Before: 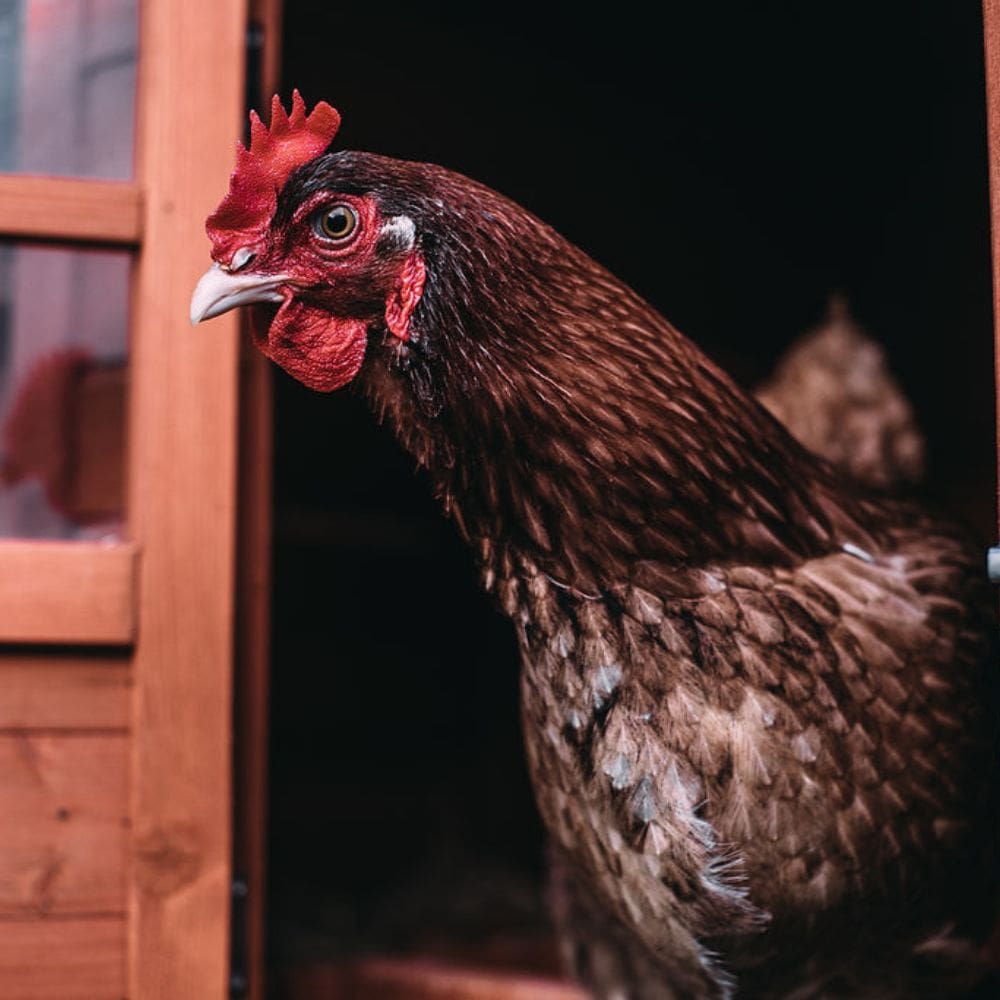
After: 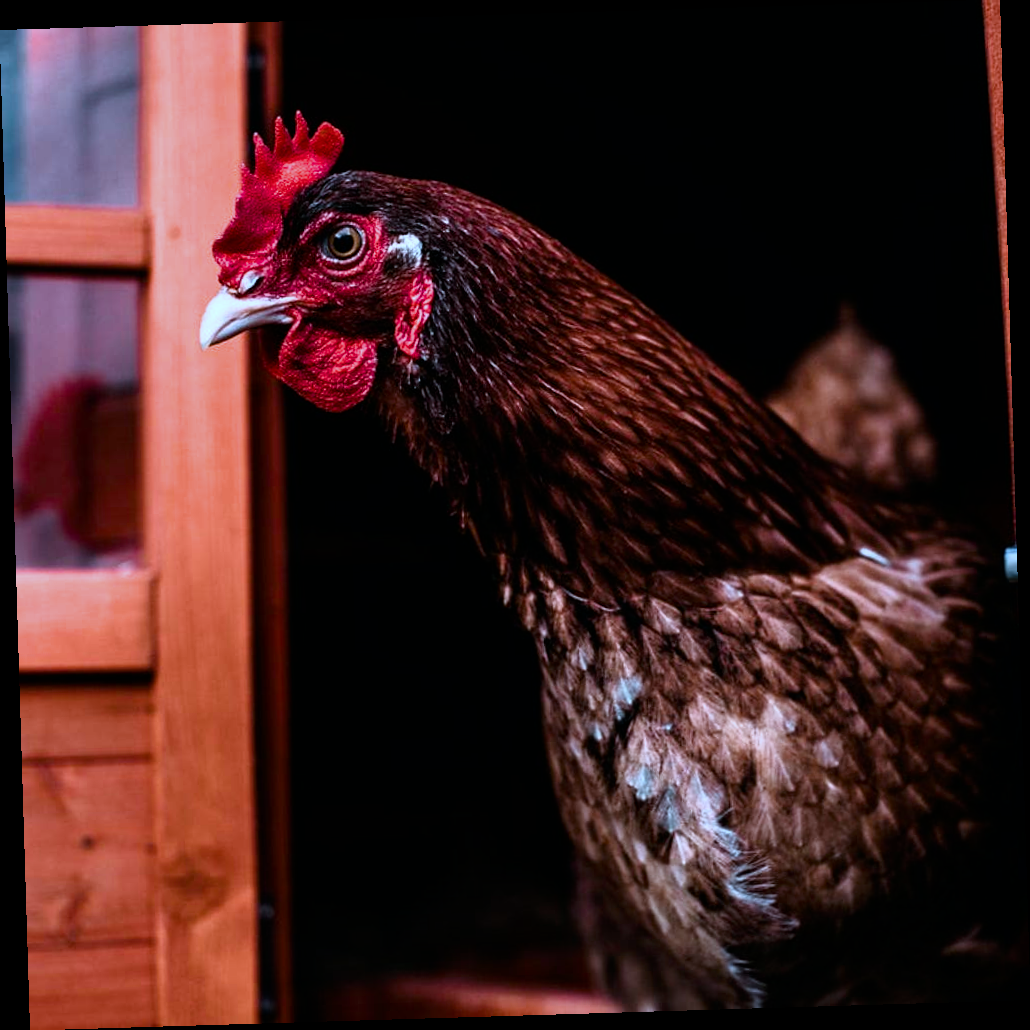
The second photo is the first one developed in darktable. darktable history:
filmic rgb: white relative exposure 2.45 EV, hardness 6.33
color correction: highlights a* -9.35, highlights b* -23.15
rotate and perspective: rotation -1.75°, automatic cropping off
color balance rgb: linear chroma grading › global chroma 15%, perceptual saturation grading › global saturation 30%
contrast brightness saturation: brightness -0.09
